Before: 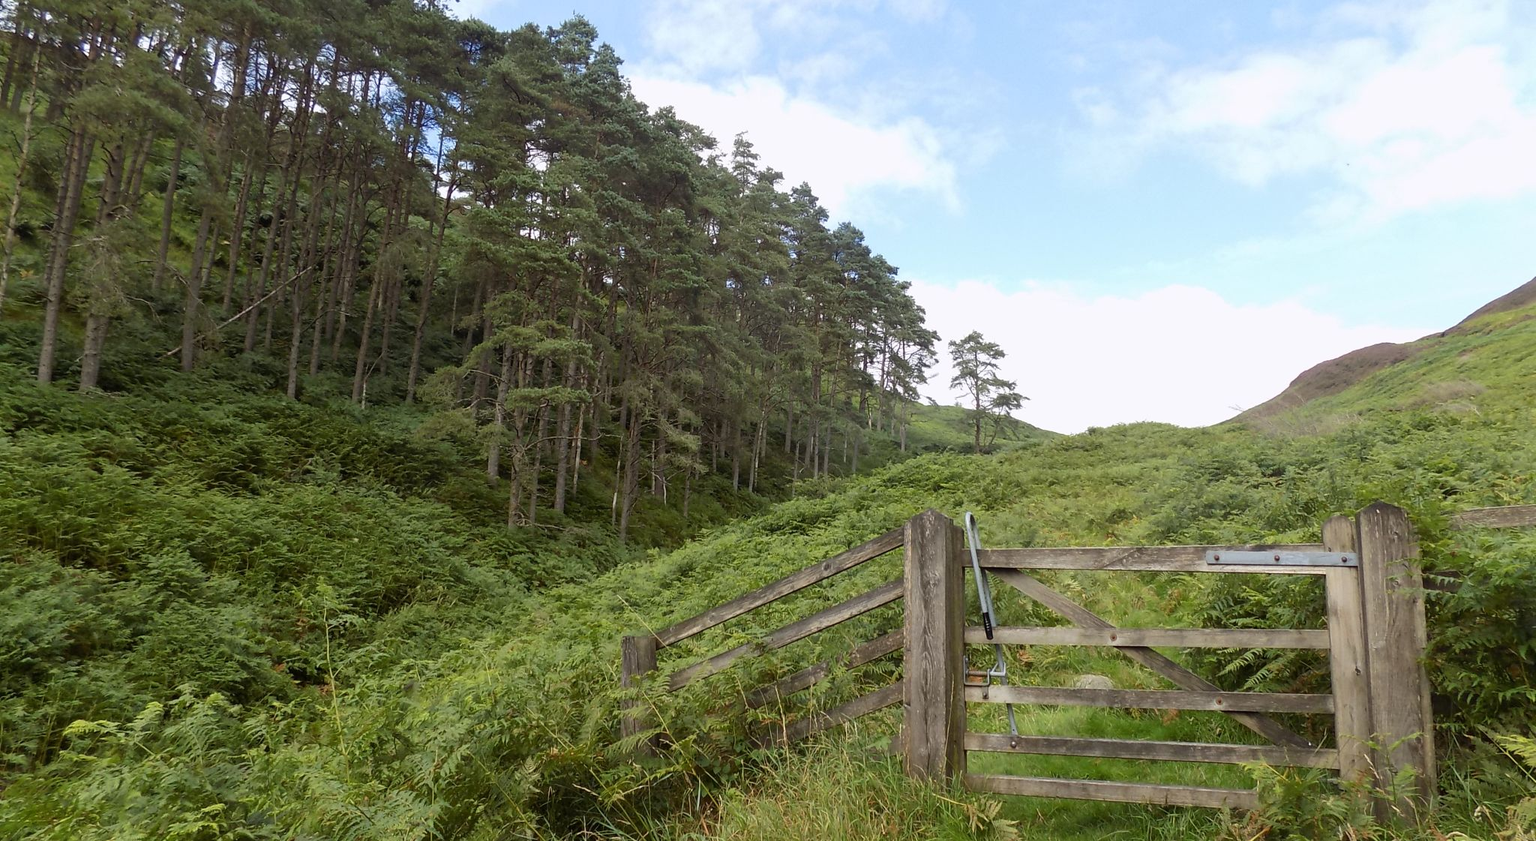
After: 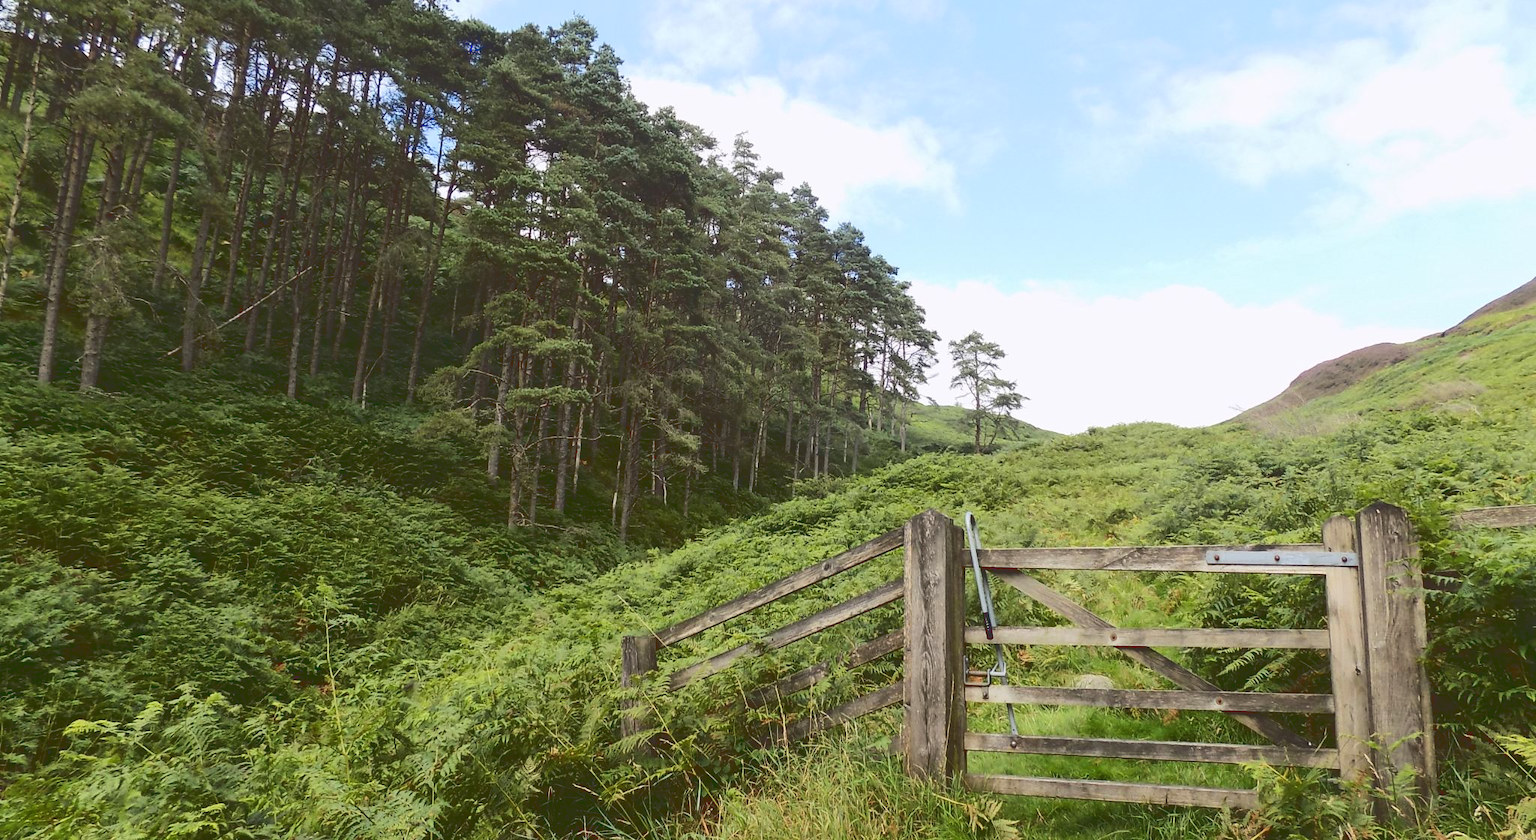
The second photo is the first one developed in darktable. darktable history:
tone curve: curves: ch0 [(0, 0) (0.003, 0.195) (0.011, 0.196) (0.025, 0.196) (0.044, 0.196) (0.069, 0.196) (0.1, 0.196) (0.136, 0.197) (0.177, 0.207) (0.224, 0.224) (0.277, 0.268) (0.335, 0.336) (0.399, 0.424) (0.468, 0.533) (0.543, 0.632) (0.623, 0.715) (0.709, 0.789) (0.801, 0.85) (0.898, 0.906) (1, 1)], color space Lab, linked channels, preserve colors none
